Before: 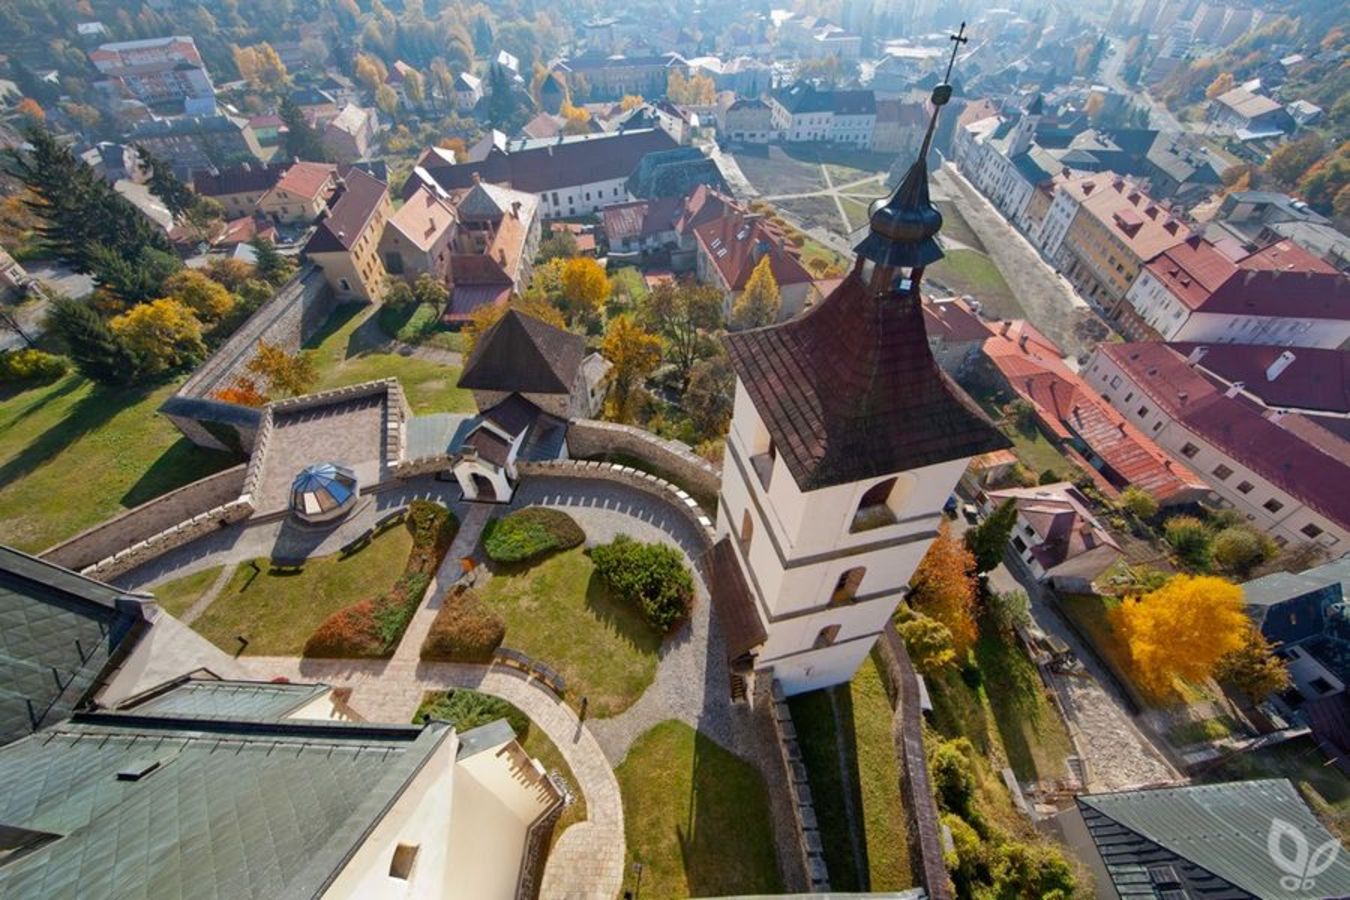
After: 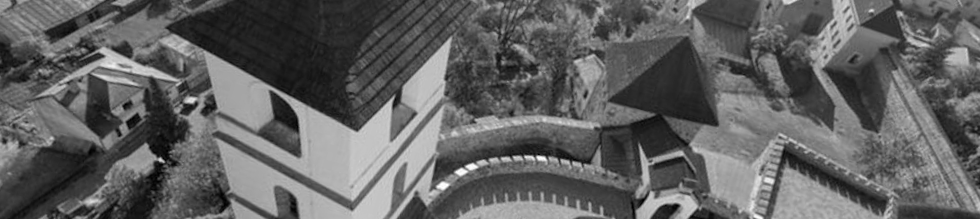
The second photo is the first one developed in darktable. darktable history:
monochrome: on, module defaults
crop and rotate: angle 16.12°, top 30.835%, bottom 35.653%
